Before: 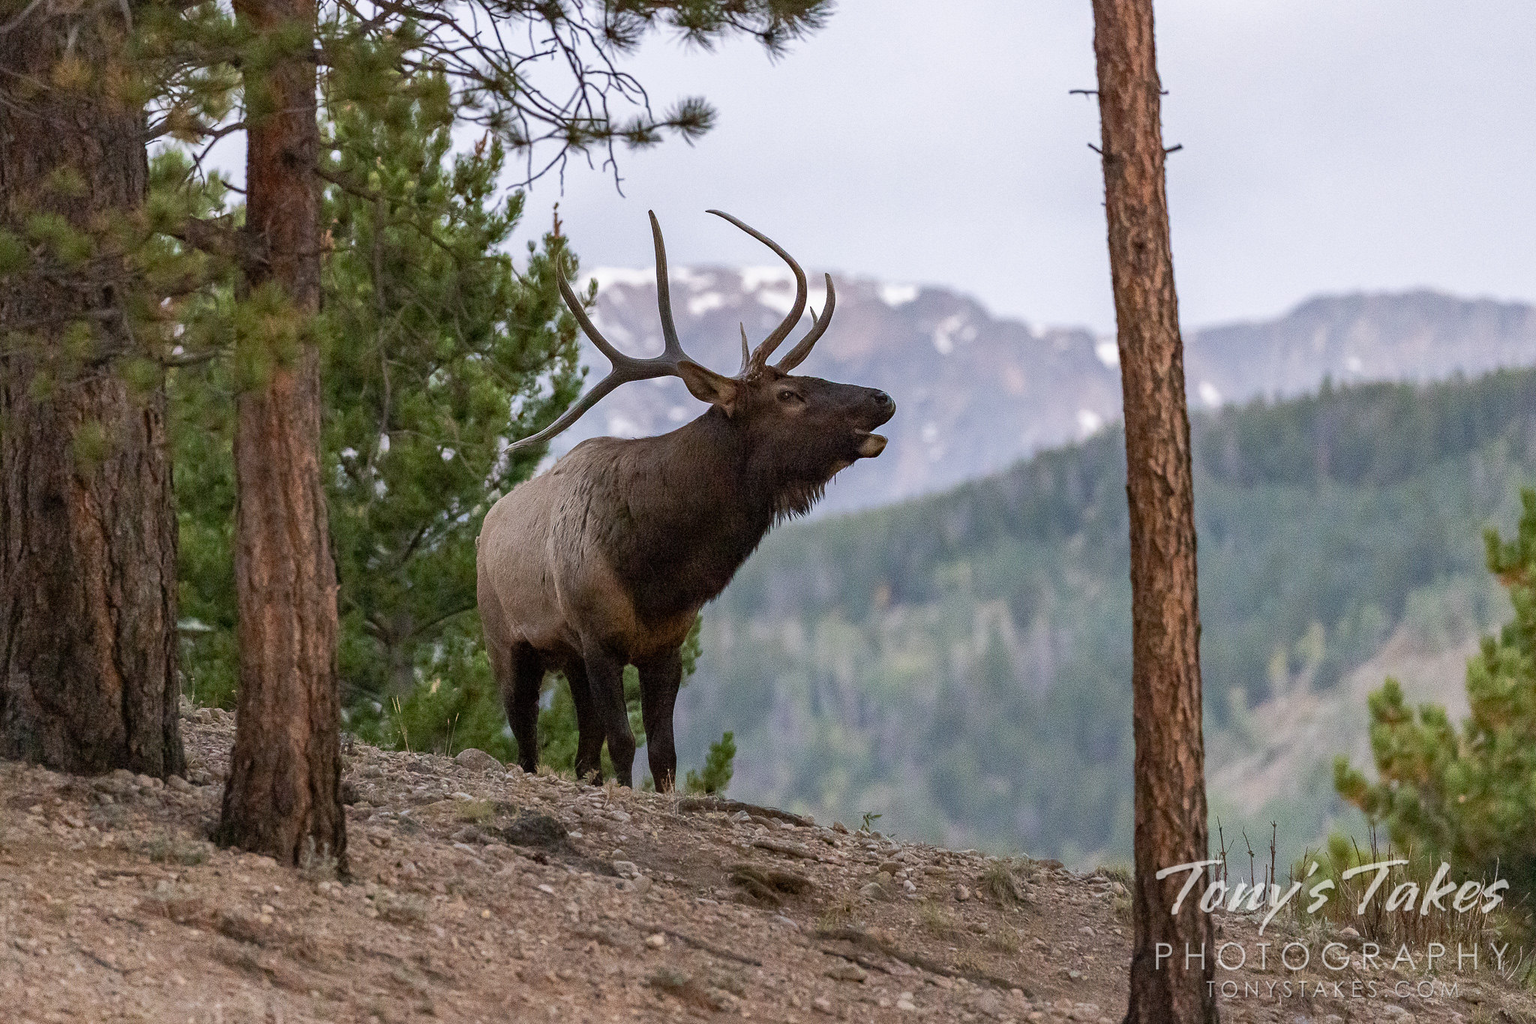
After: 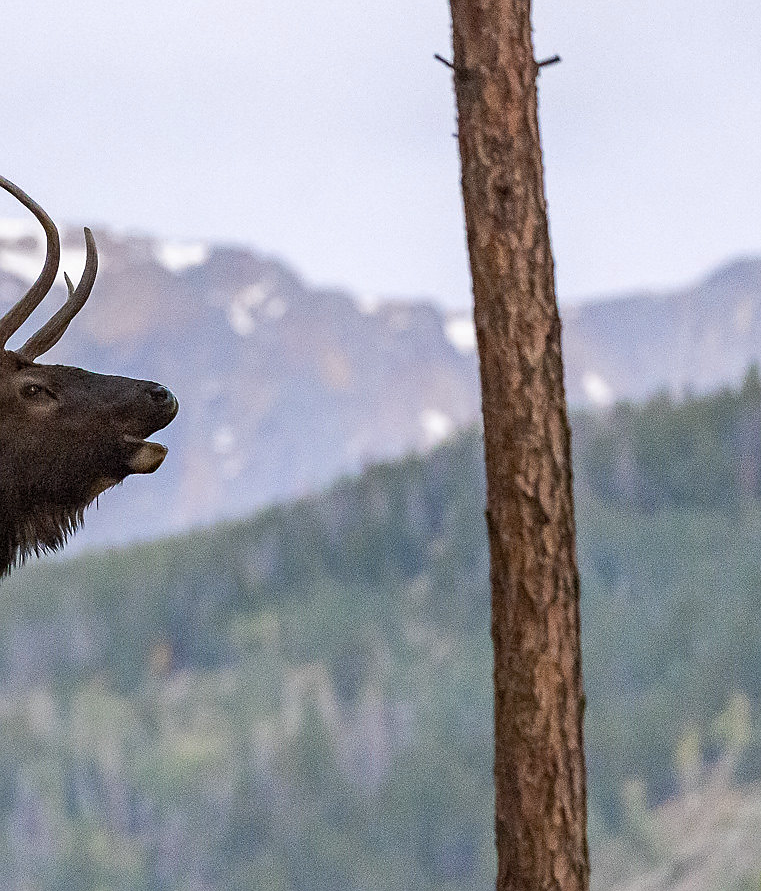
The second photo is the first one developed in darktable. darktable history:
color zones: curves: ch0 [(0.068, 0.464) (0.25, 0.5) (0.48, 0.508) (0.75, 0.536) (0.886, 0.476) (0.967, 0.456)]; ch1 [(0.066, 0.456) (0.25, 0.5) (0.616, 0.508) (0.746, 0.56) (0.934, 0.444)], mix 100.21%
crop and rotate: left 49.635%, top 10.089%, right 13.187%, bottom 24.621%
sharpen: radius 1.012, threshold 1.077
